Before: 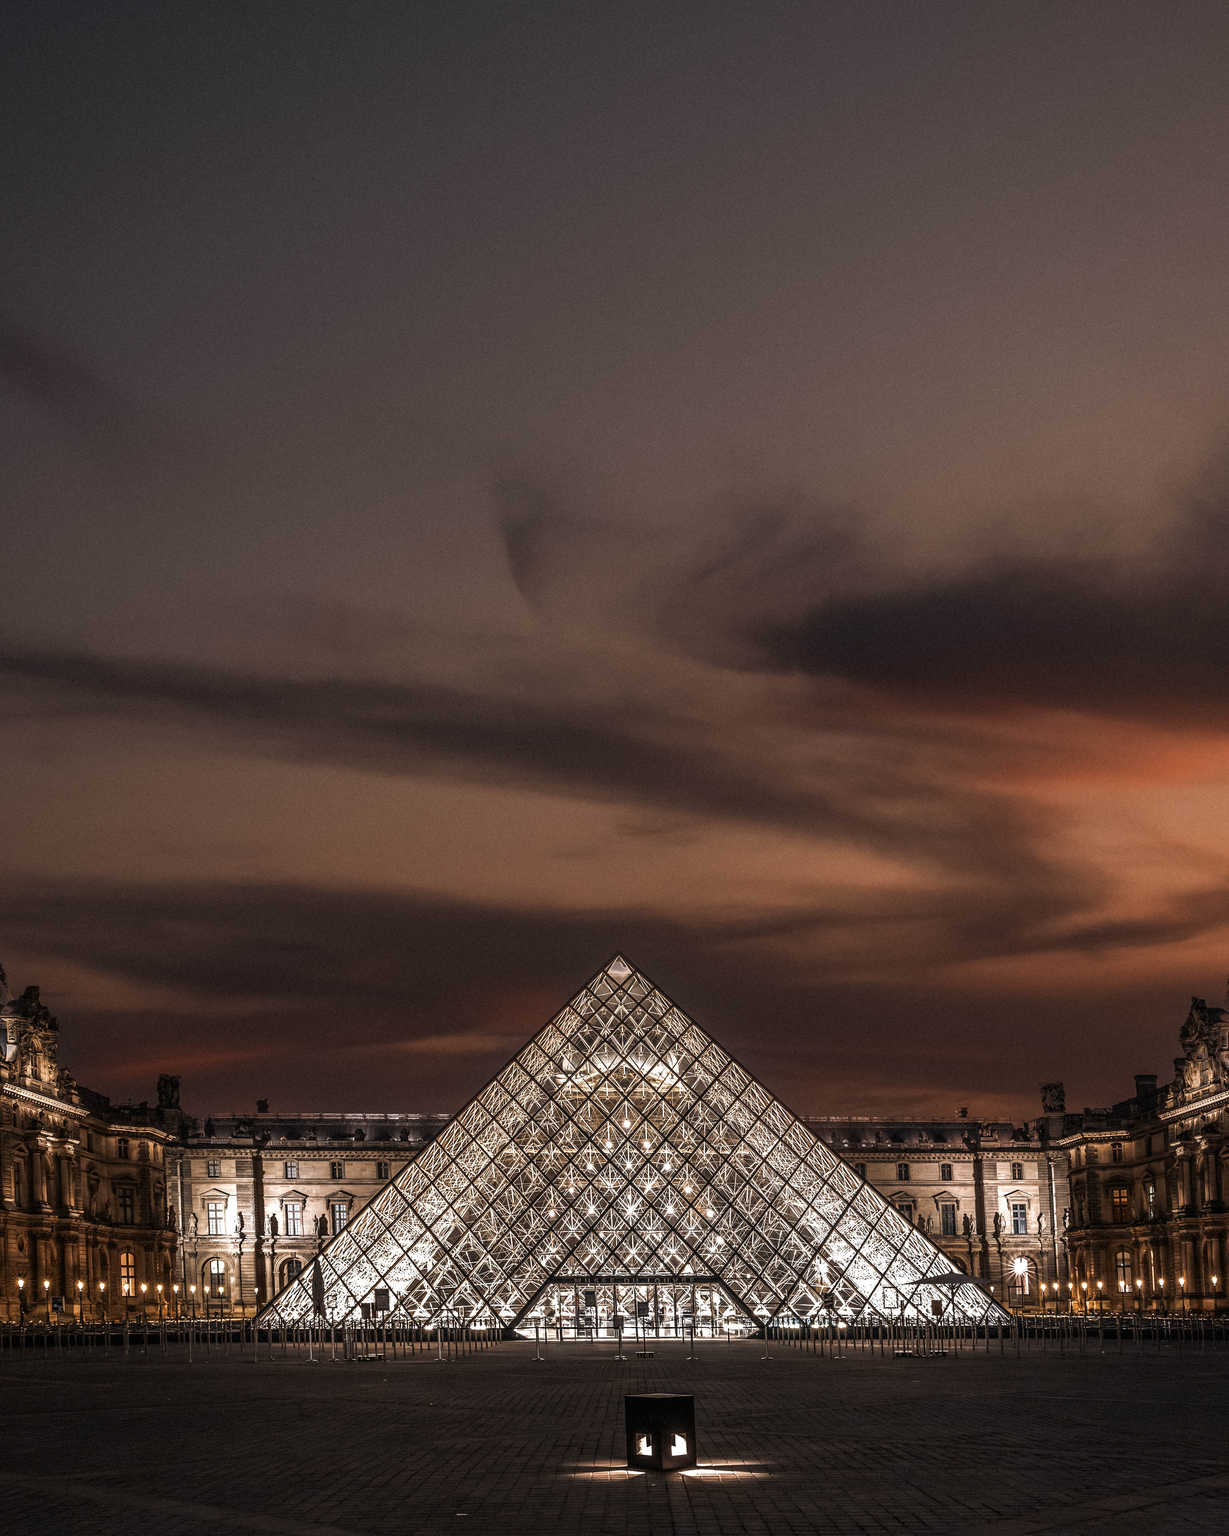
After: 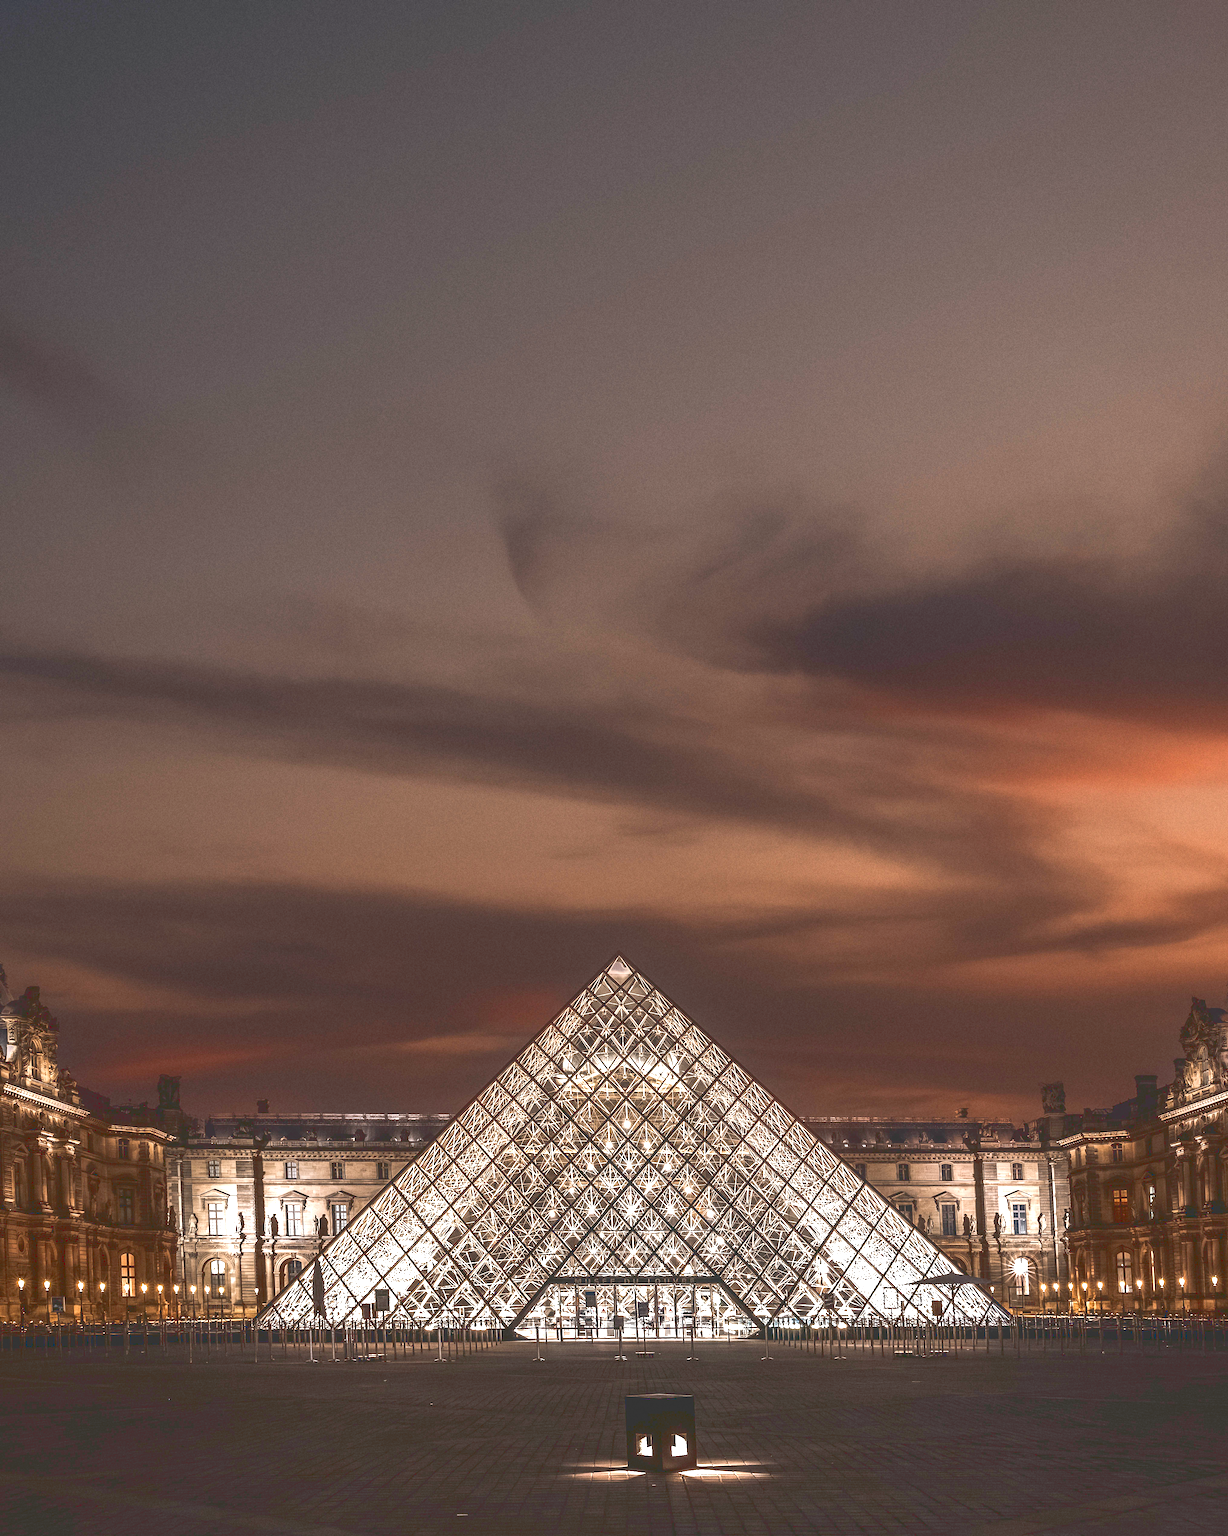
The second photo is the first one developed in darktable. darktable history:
exposure: exposure 0.778 EV, compensate highlight preservation false
tone curve: curves: ch0 [(0, 0.211) (0.15, 0.25) (1, 0.953)], color space Lab, linked channels, preserve colors none
